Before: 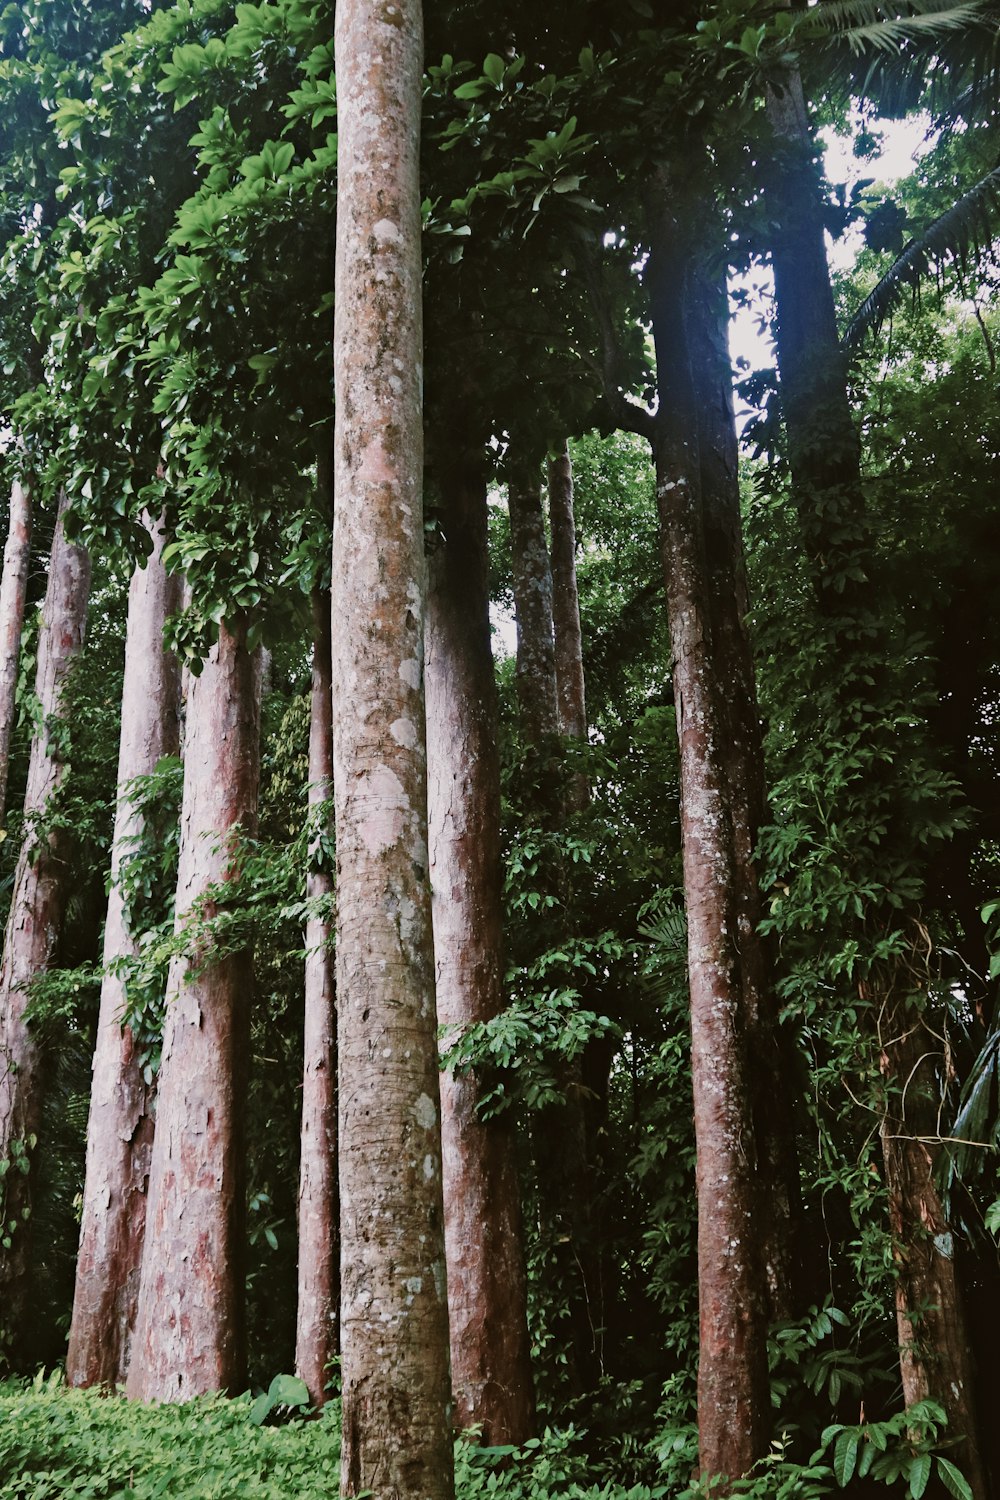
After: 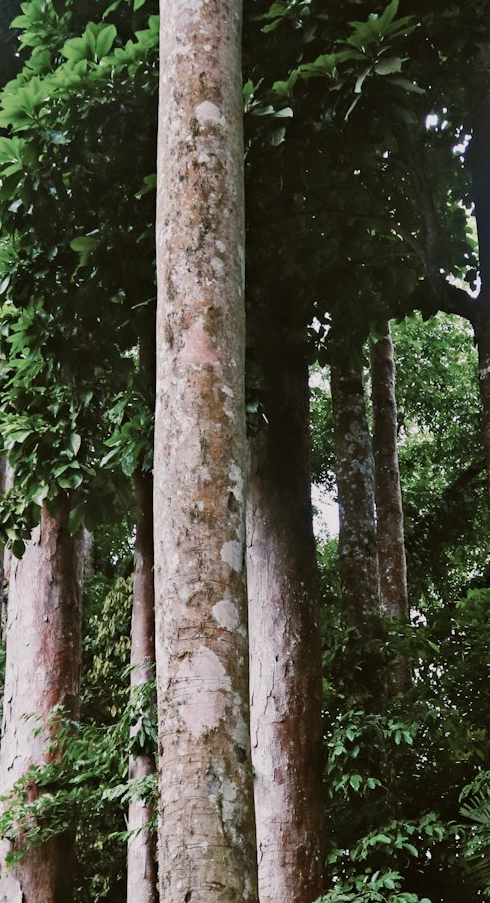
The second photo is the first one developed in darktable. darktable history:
crop: left 17.848%, top 7.917%, right 33.062%, bottom 31.853%
